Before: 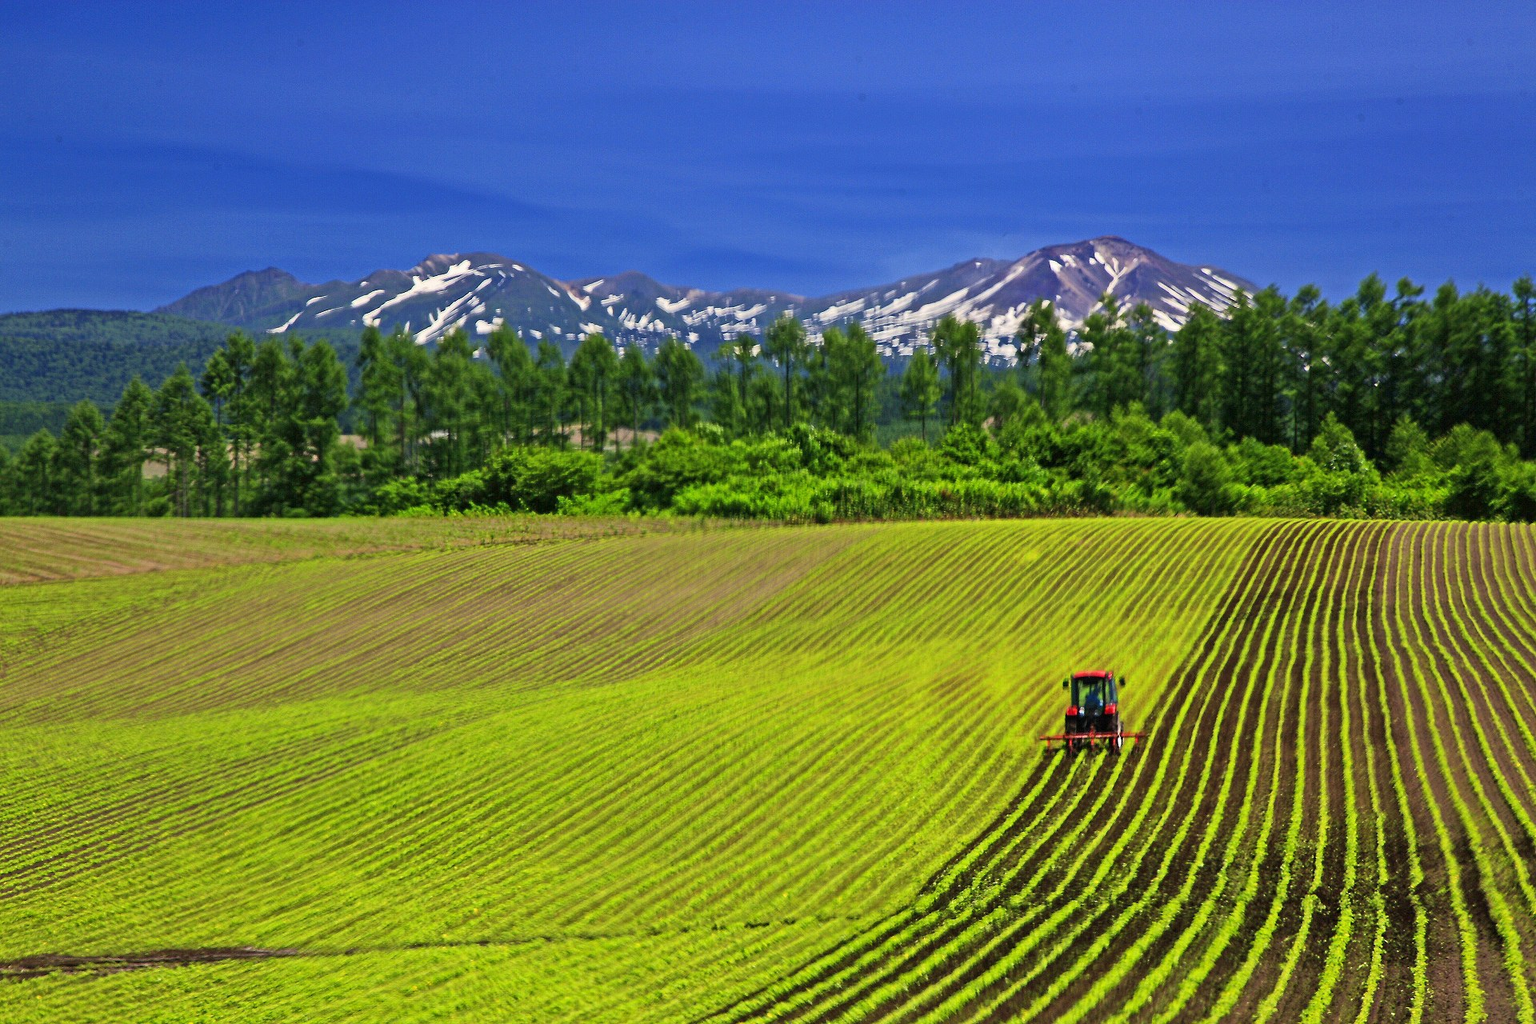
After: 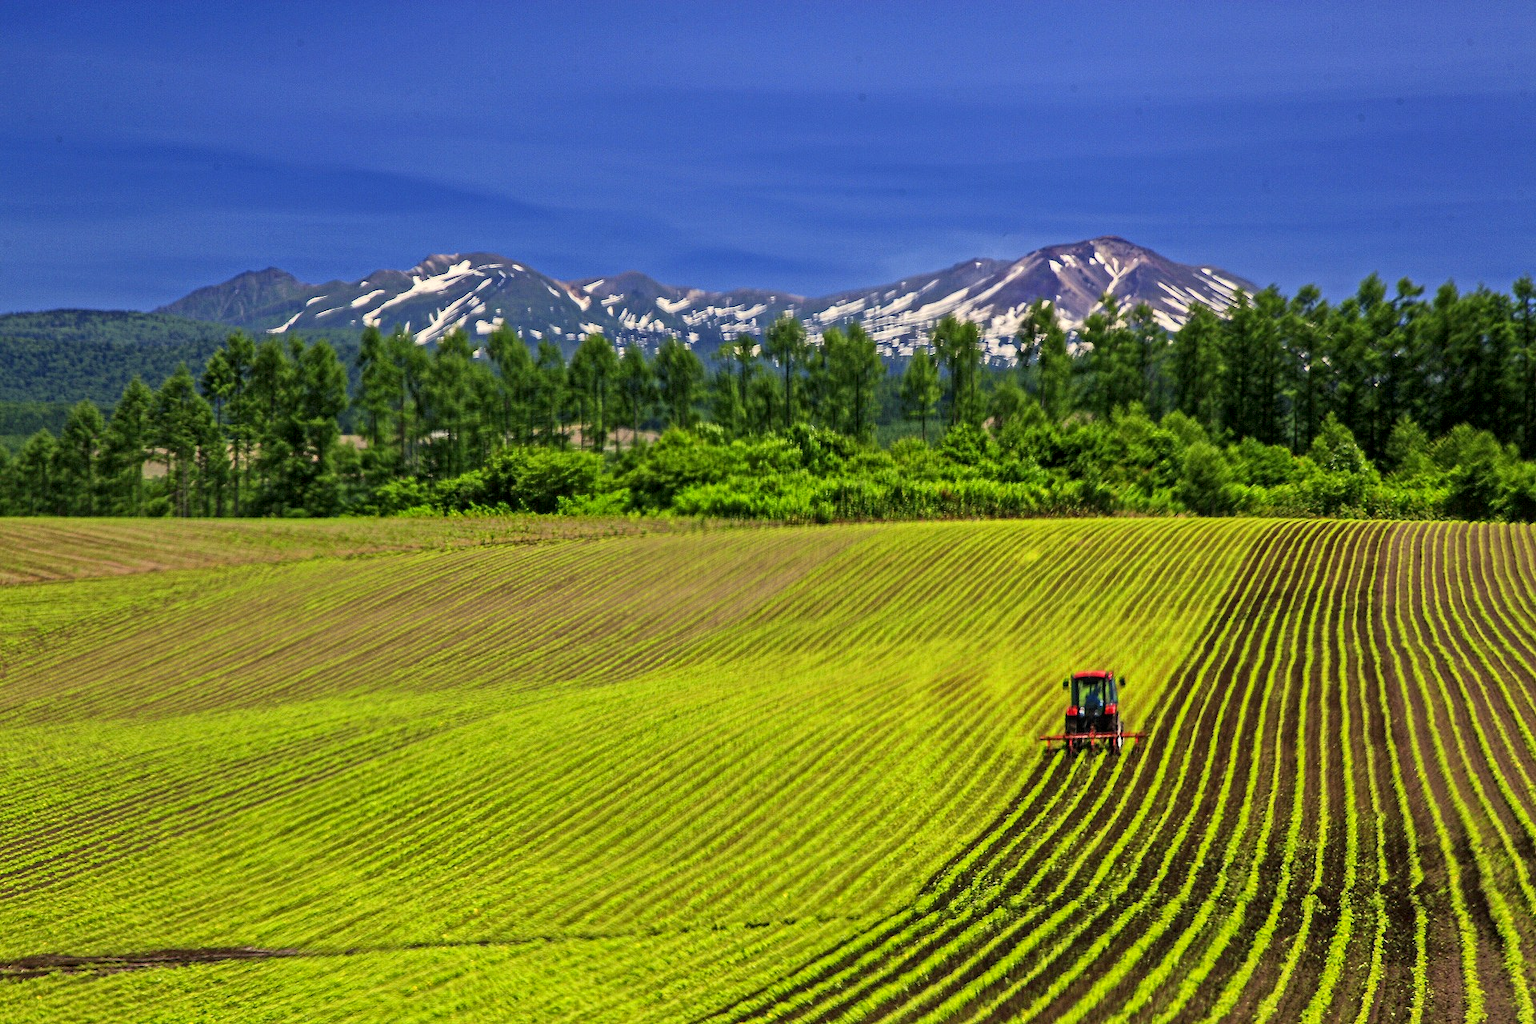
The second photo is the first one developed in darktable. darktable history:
local contrast: on, module defaults
color calibration: x 0.334, y 0.349, temperature 5426 K
